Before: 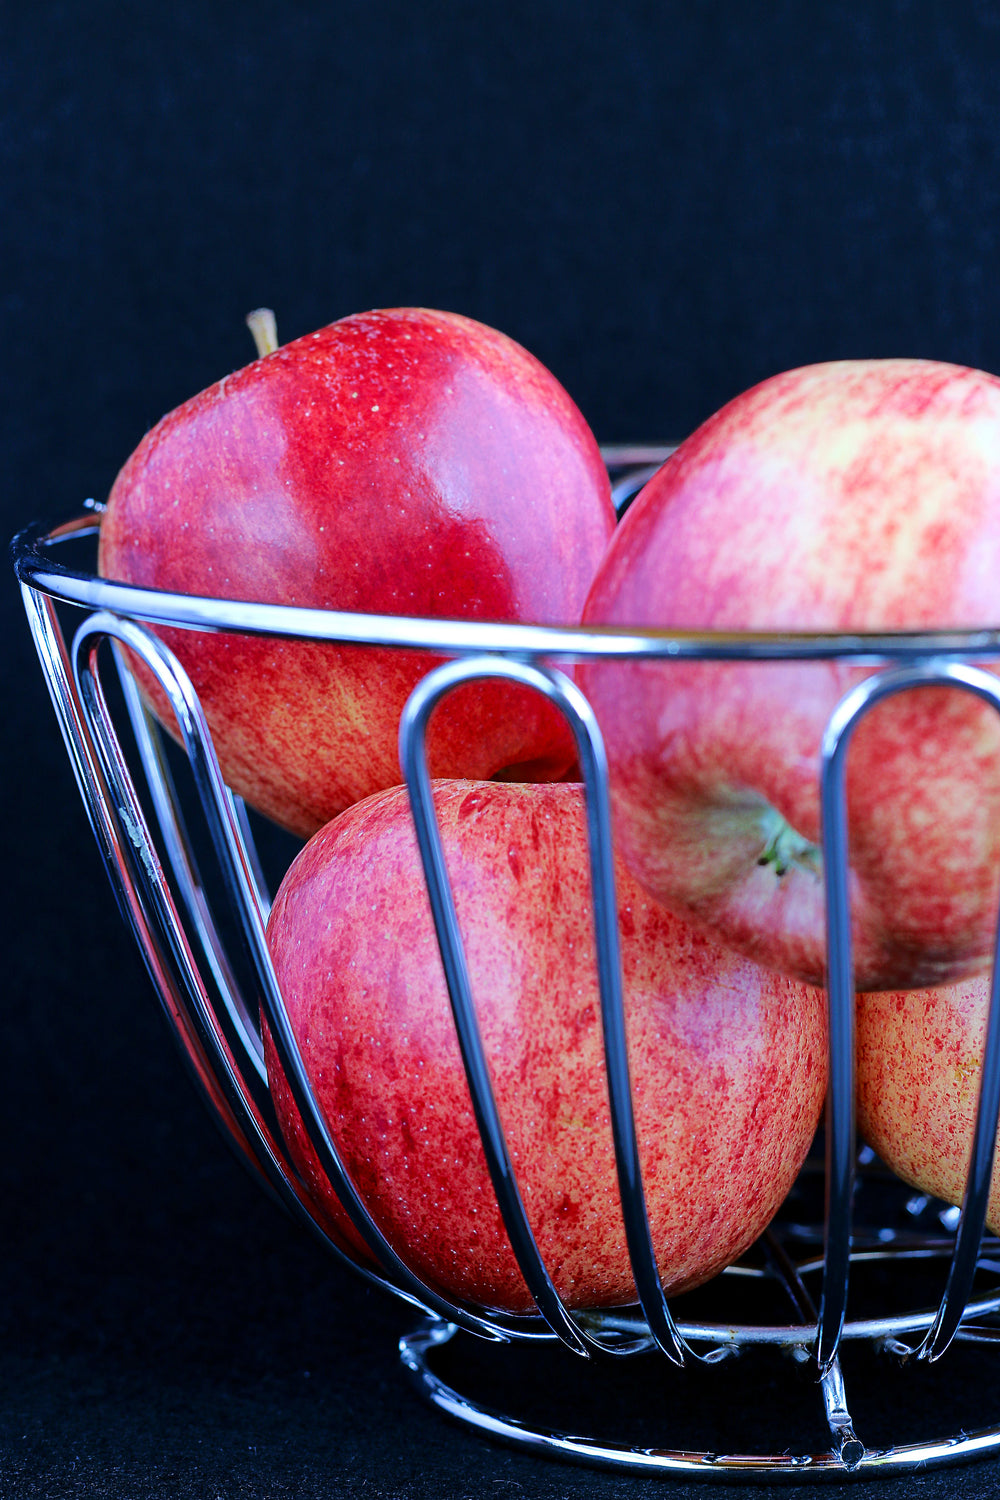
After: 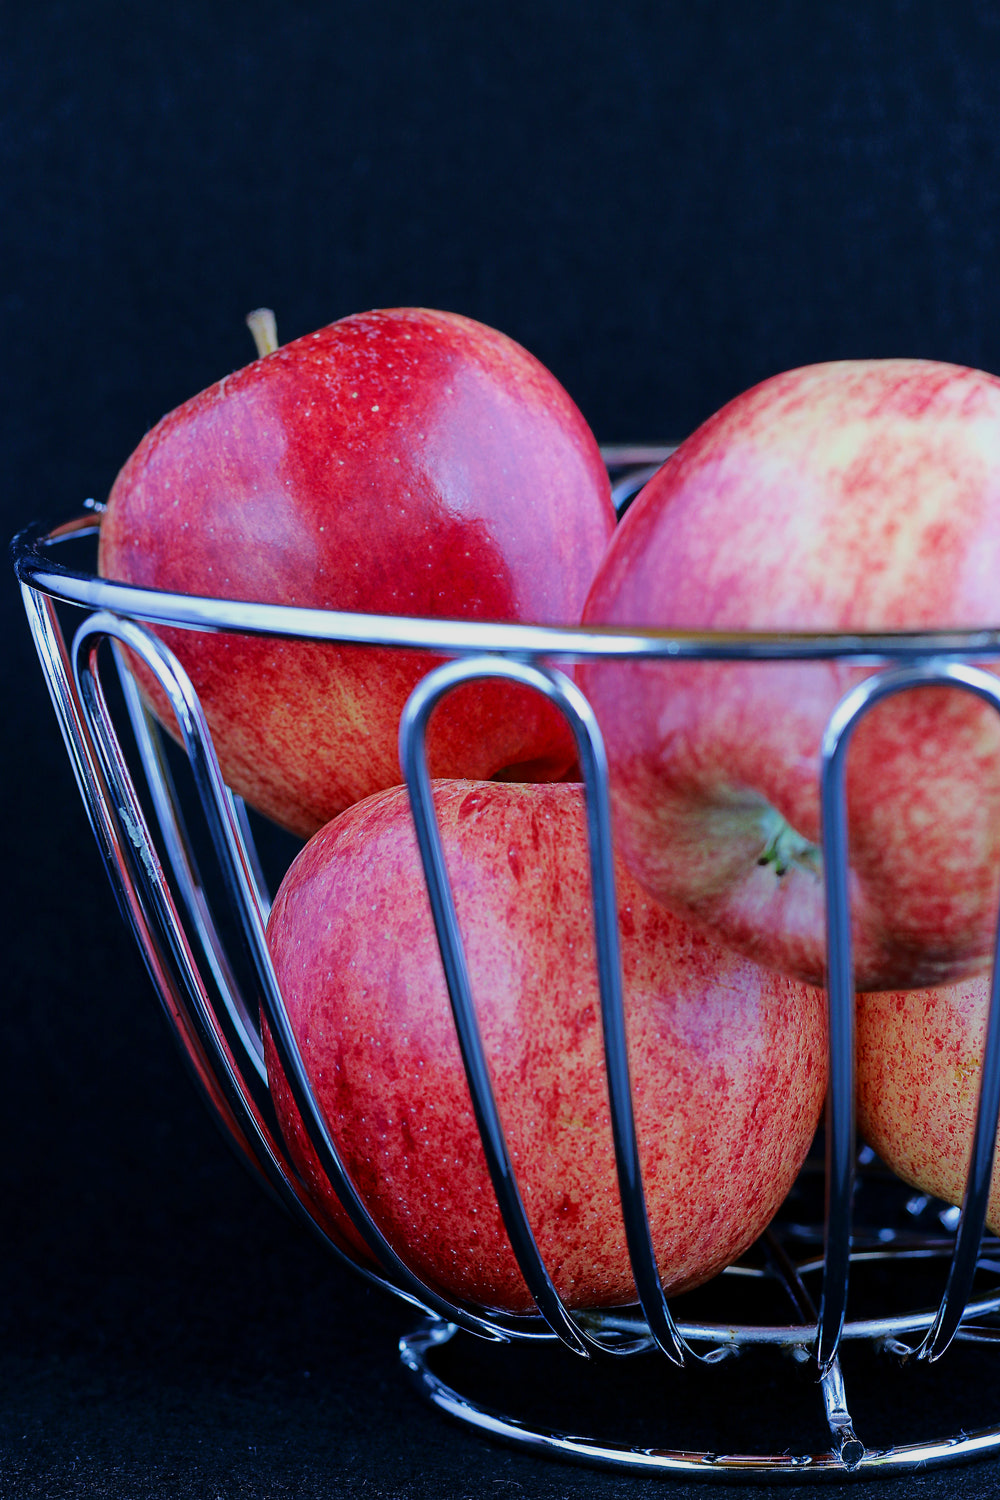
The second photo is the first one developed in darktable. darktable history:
exposure: exposure -0.367 EV, compensate highlight preservation false
